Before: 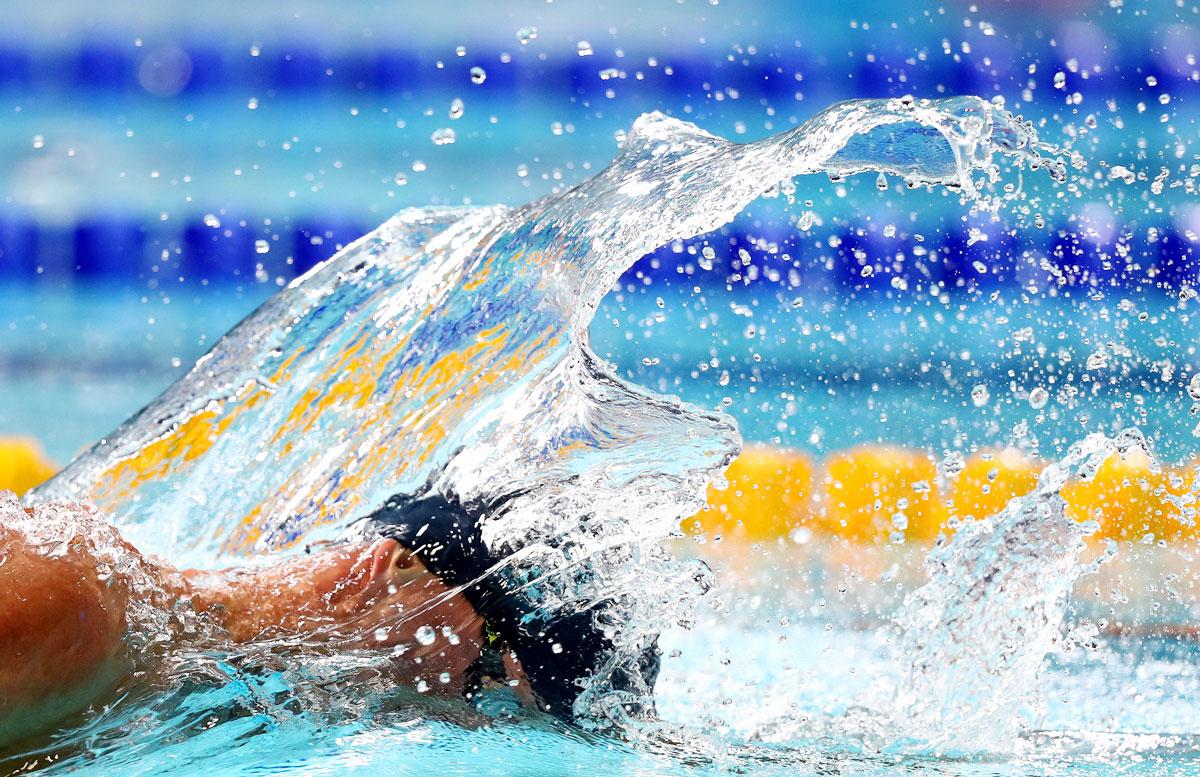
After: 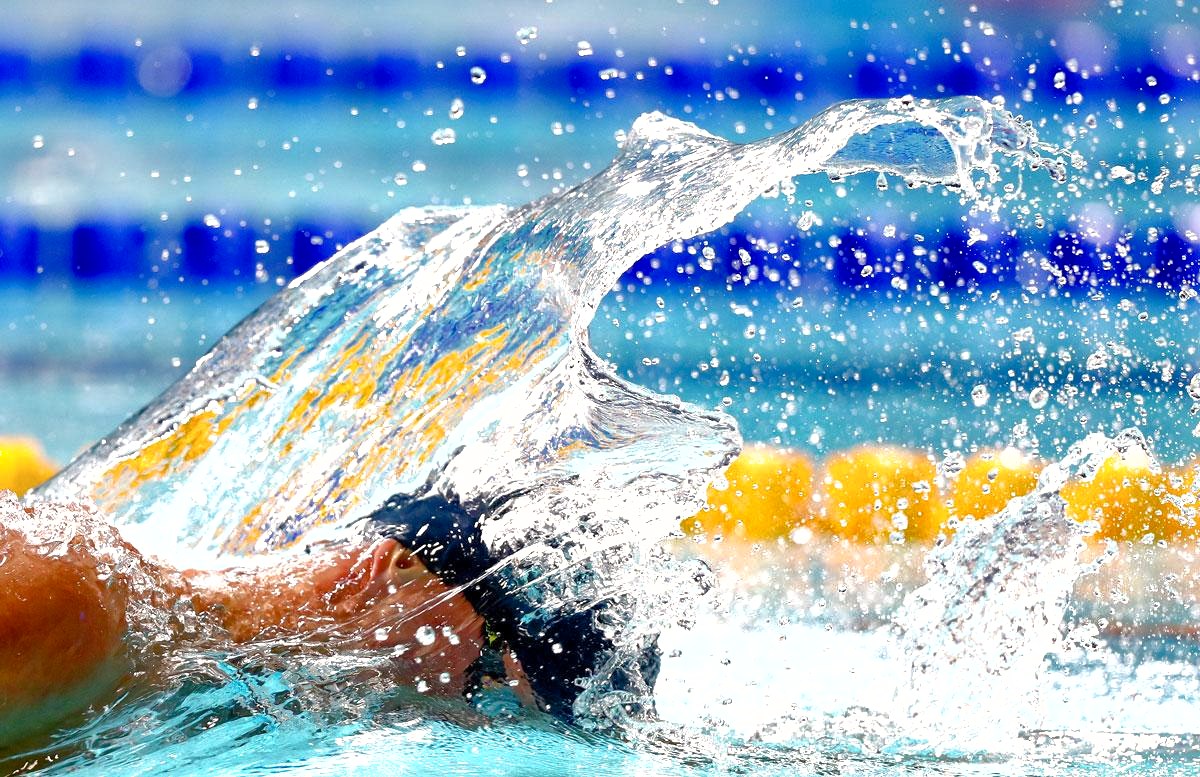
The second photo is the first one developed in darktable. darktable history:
color balance rgb: highlights gain › chroma 1.129%, highlights gain › hue 60.07°, perceptual saturation grading › global saturation 25.683%, perceptual saturation grading › highlights -50.385%, perceptual saturation grading › shadows 30.792%, perceptual brilliance grading › highlights 10.55%, perceptual brilliance grading › shadows -11.237%
shadows and highlights: on, module defaults
